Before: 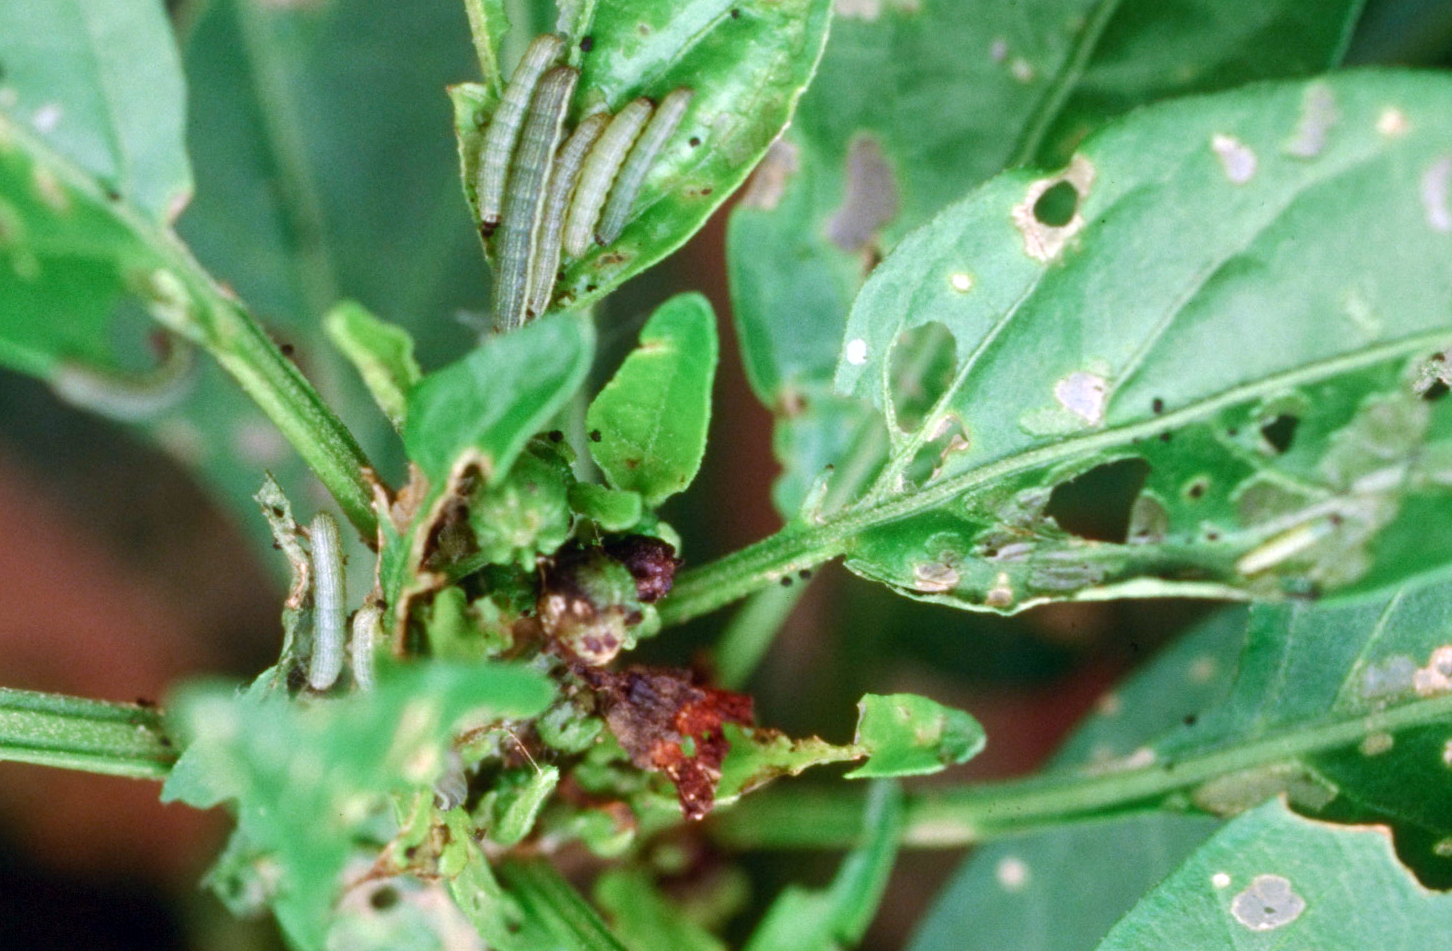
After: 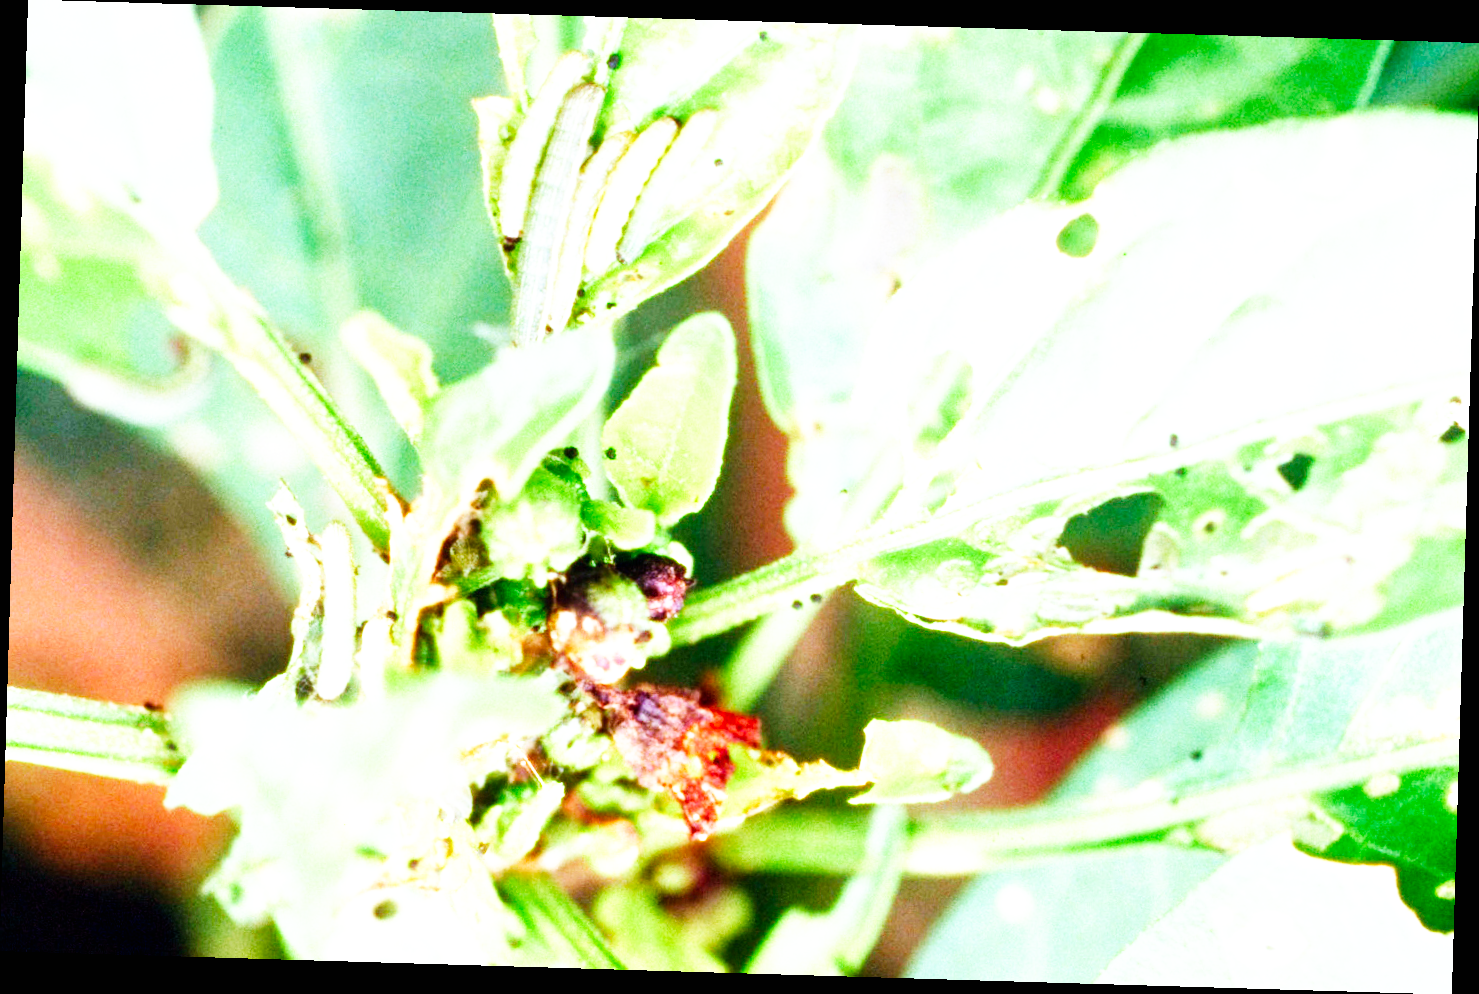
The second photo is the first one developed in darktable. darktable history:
base curve: curves: ch0 [(0, 0) (0.007, 0.004) (0.027, 0.03) (0.046, 0.07) (0.207, 0.54) (0.442, 0.872) (0.673, 0.972) (1, 1)], preserve colors none
exposure: black level correction 0.001, exposure 1.3 EV, compensate highlight preservation false
rotate and perspective: rotation 1.72°, automatic cropping off
